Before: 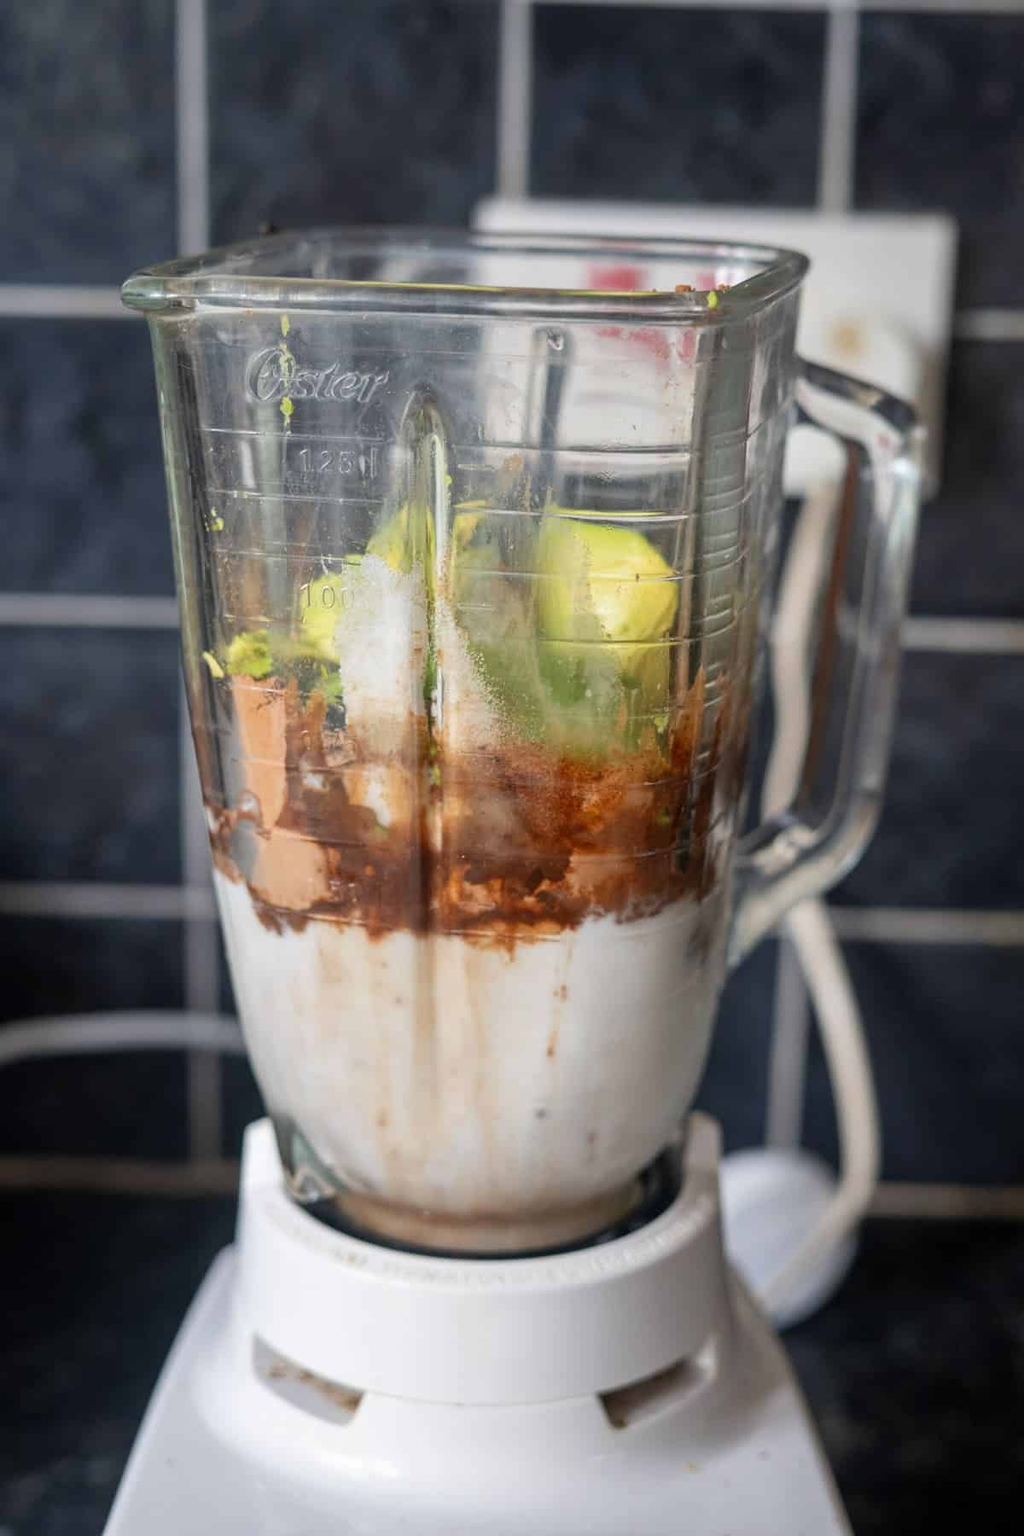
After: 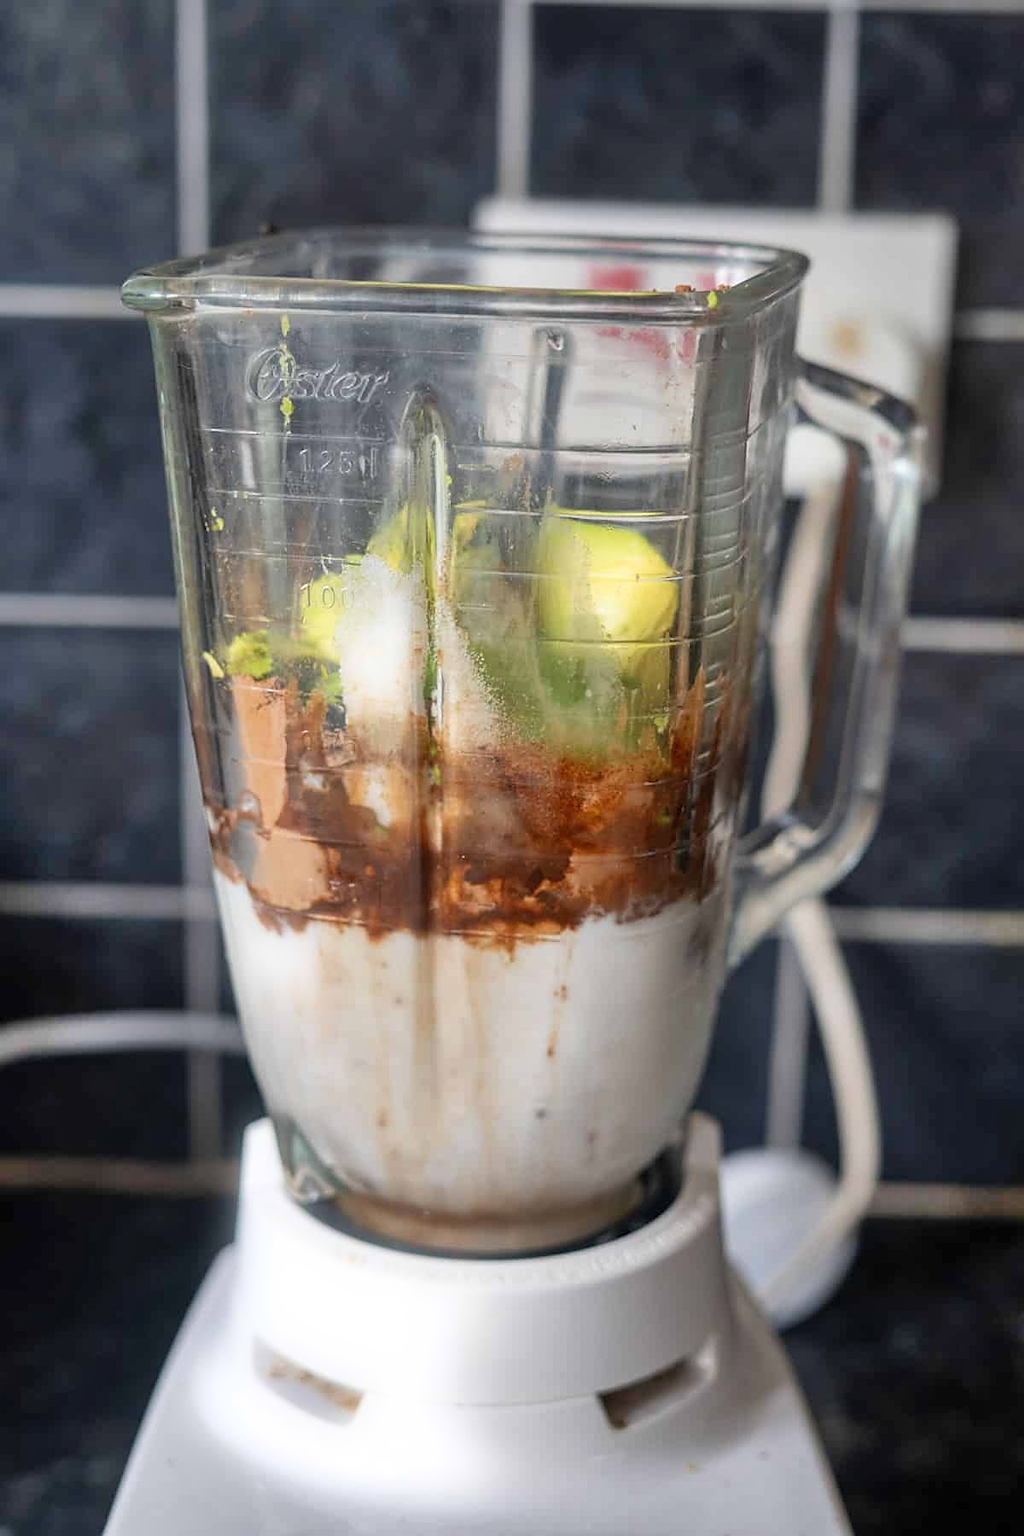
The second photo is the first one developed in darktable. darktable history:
sharpen: radius 1.864, amount 0.398, threshold 1.271
shadows and highlights: soften with gaussian
bloom: size 5%, threshold 95%, strength 15%
